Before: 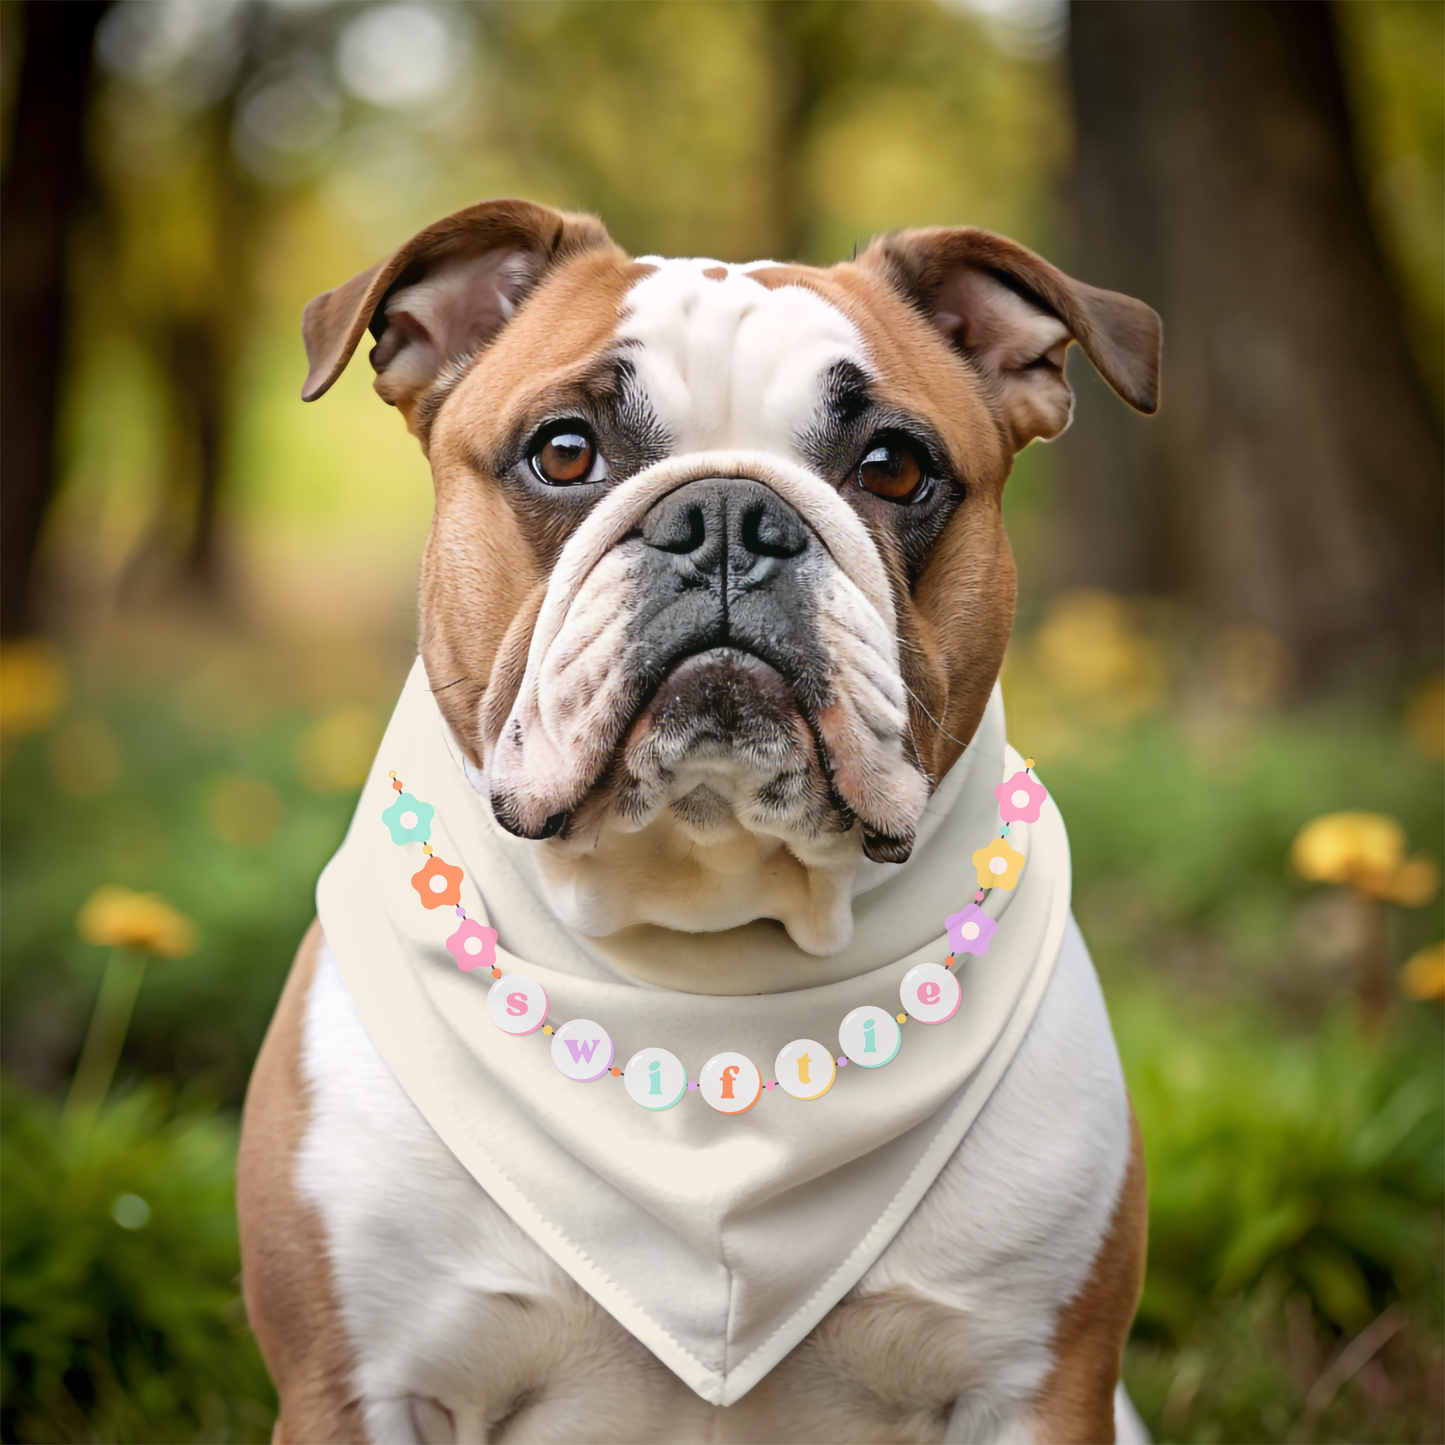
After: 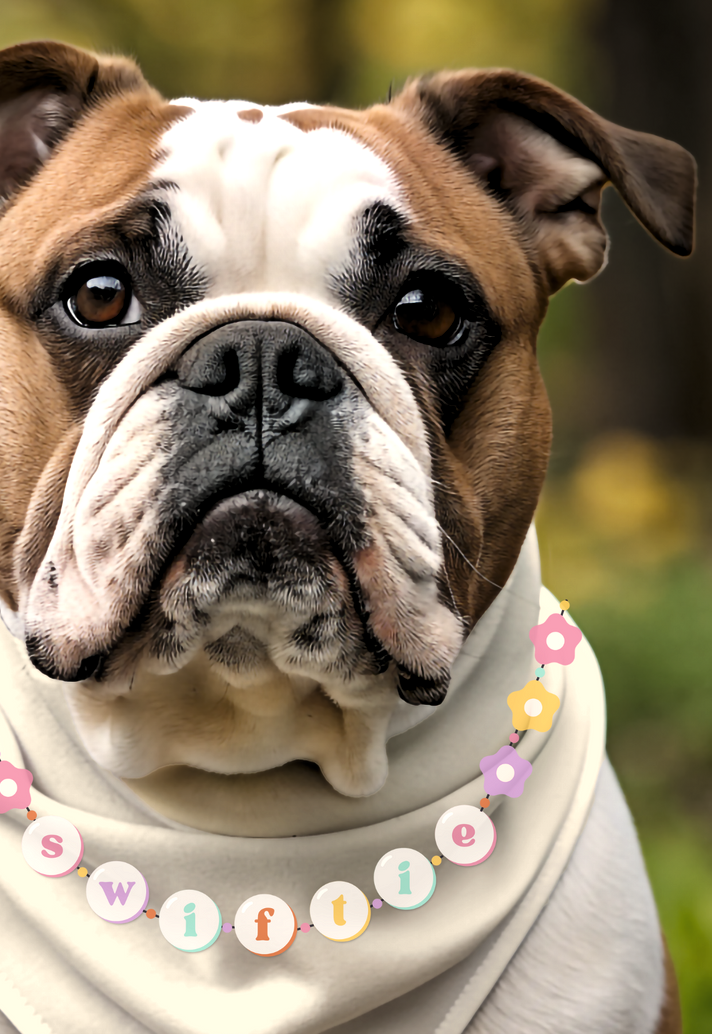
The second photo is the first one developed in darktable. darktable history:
levels: levels [0.101, 0.578, 0.953]
crop: left 32.239%, top 10.999%, right 18.449%, bottom 17.39%
color calibration: output R [1.063, -0.012, -0.003, 0], output G [0, 1.022, 0.021, 0], output B [-0.079, 0.047, 1, 0], illuminant same as pipeline (D50), adaptation XYZ, x 0.346, y 0.357, temperature 5019.24 K
